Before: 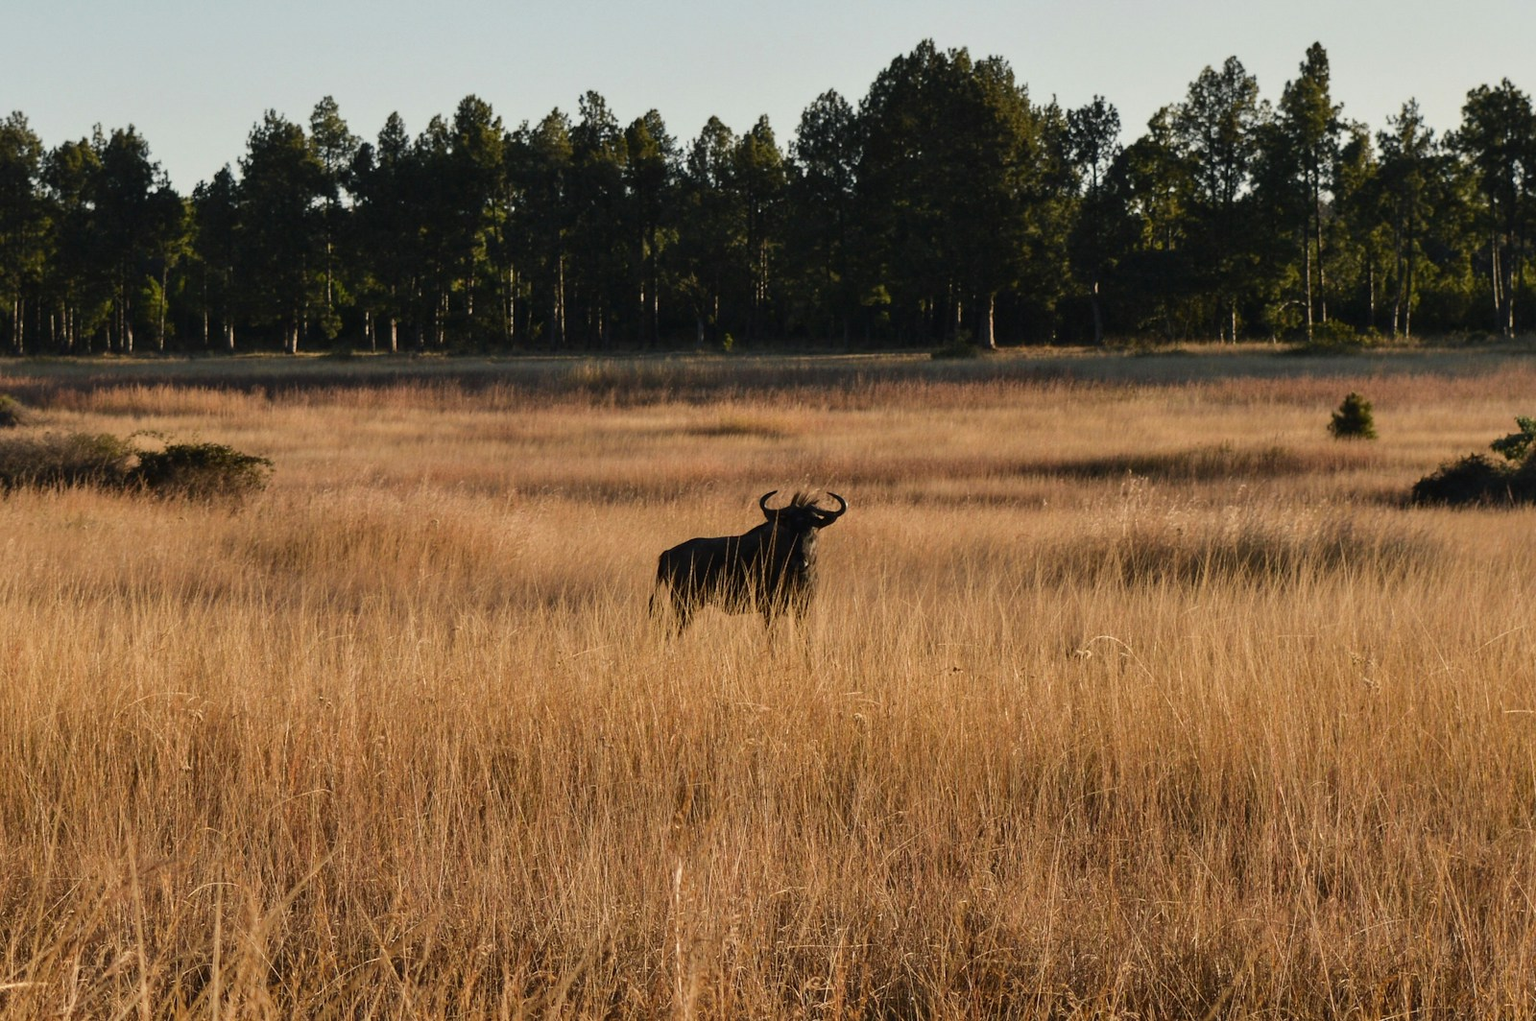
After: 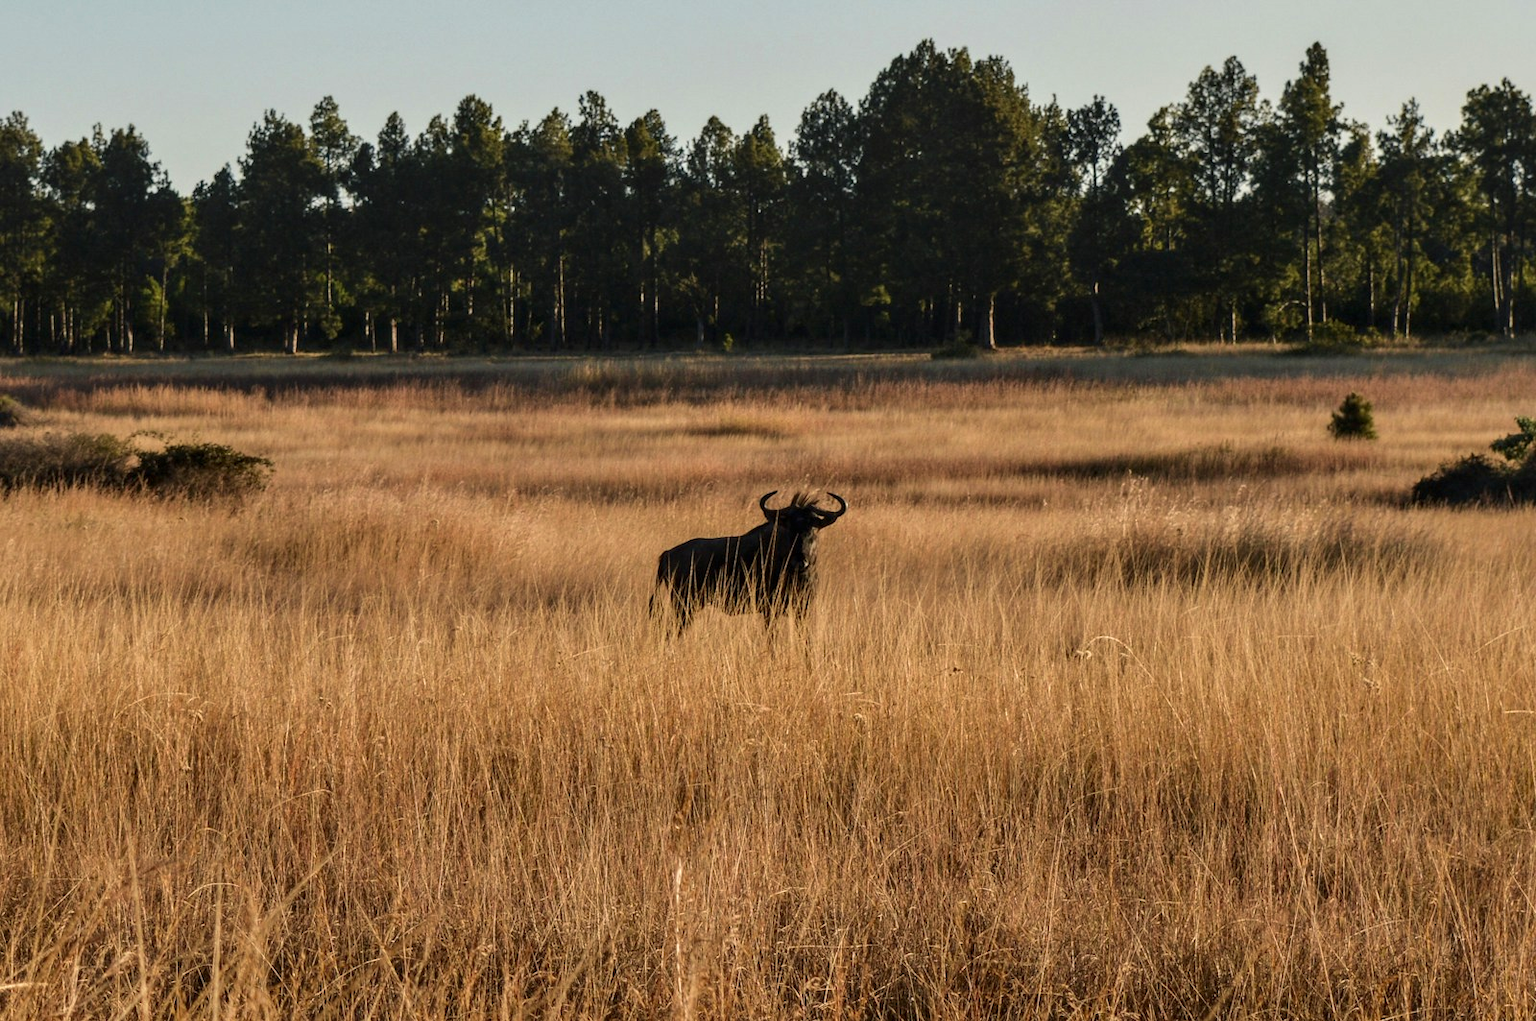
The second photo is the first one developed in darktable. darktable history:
local contrast: on, module defaults
velvia: strength 14.67%
